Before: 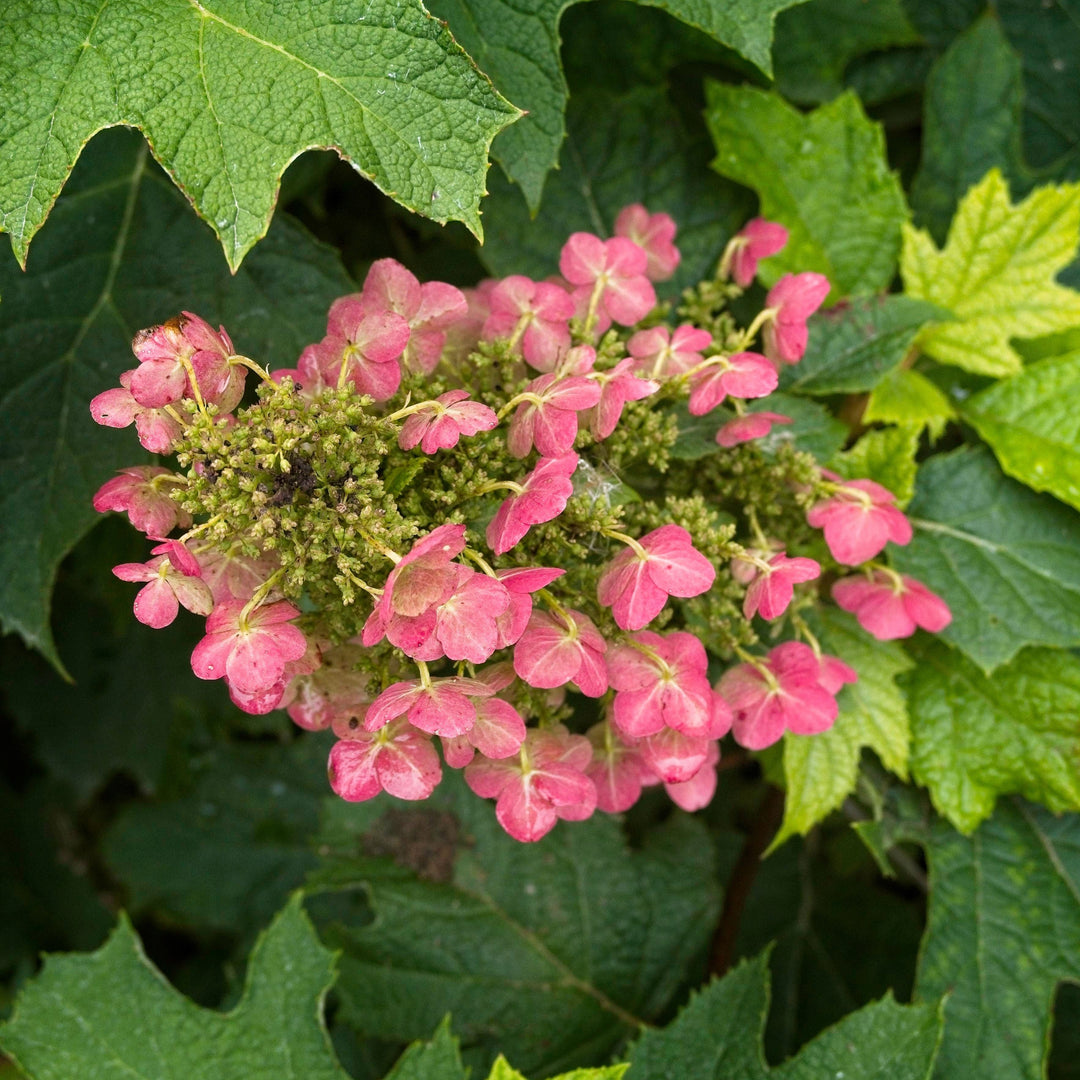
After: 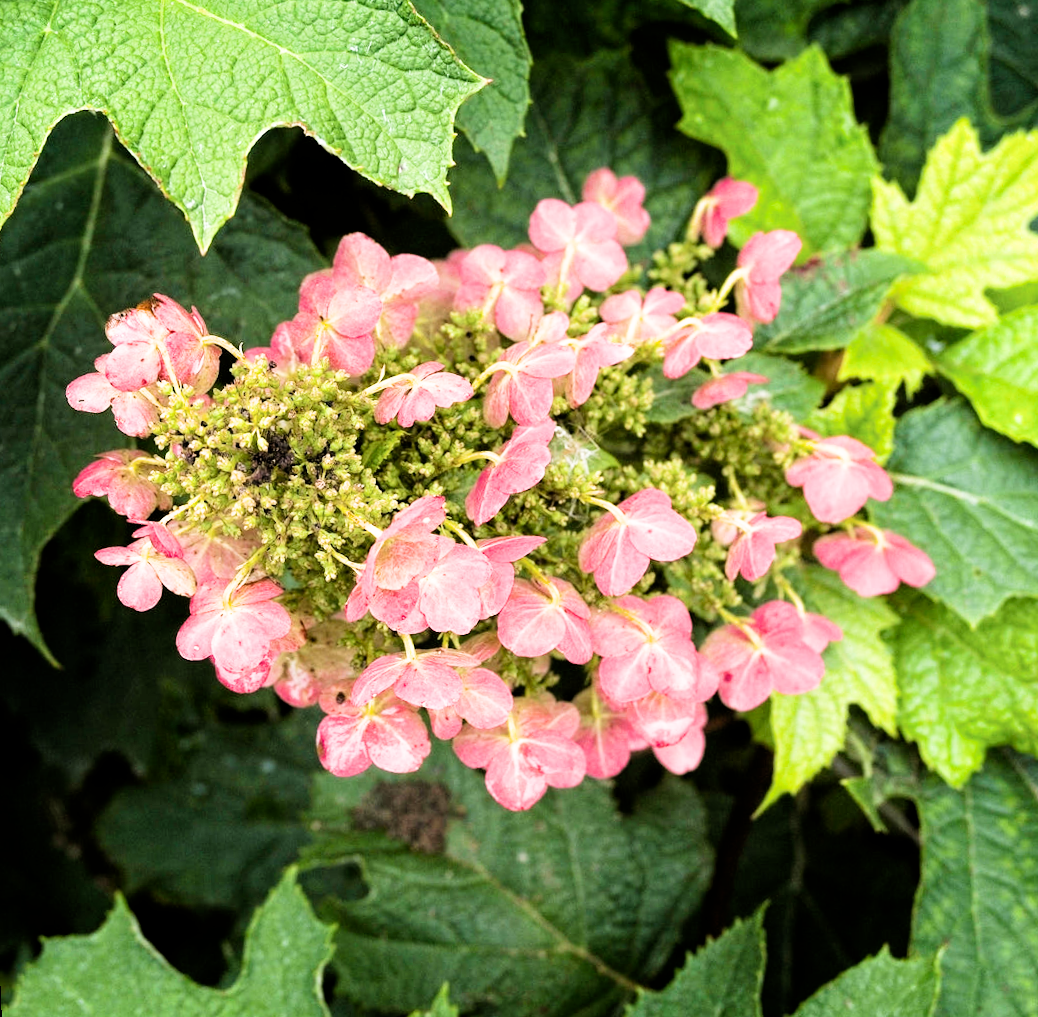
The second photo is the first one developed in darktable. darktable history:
shadows and highlights: radius 334.93, shadows 63.48, highlights 6.06, compress 87.7%, highlights color adjustment 39.73%, soften with gaussian
filmic rgb: black relative exposure -5 EV, white relative exposure 3.5 EV, hardness 3.19, contrast 1.4, highlights saturation mix -50%
rotate and perspective: rotation -2.12°, lens shift (vertical) 0.009, lens shift (horizontal) -0.008, automatic cropping original format, crop left 0.036, crop right 0.964, crop top 0.05, crop bottom 0.959
exposure: black level correction 0.001, exposure 1.116 EV, compensate highlight preservation false
